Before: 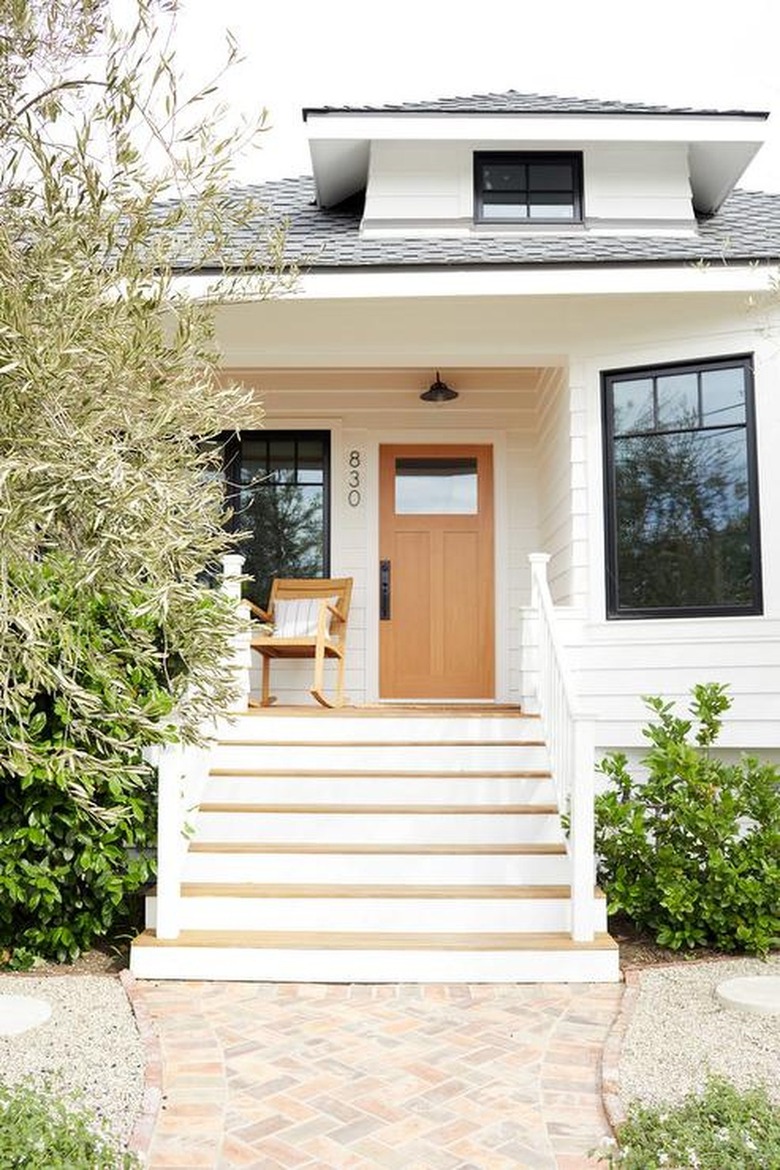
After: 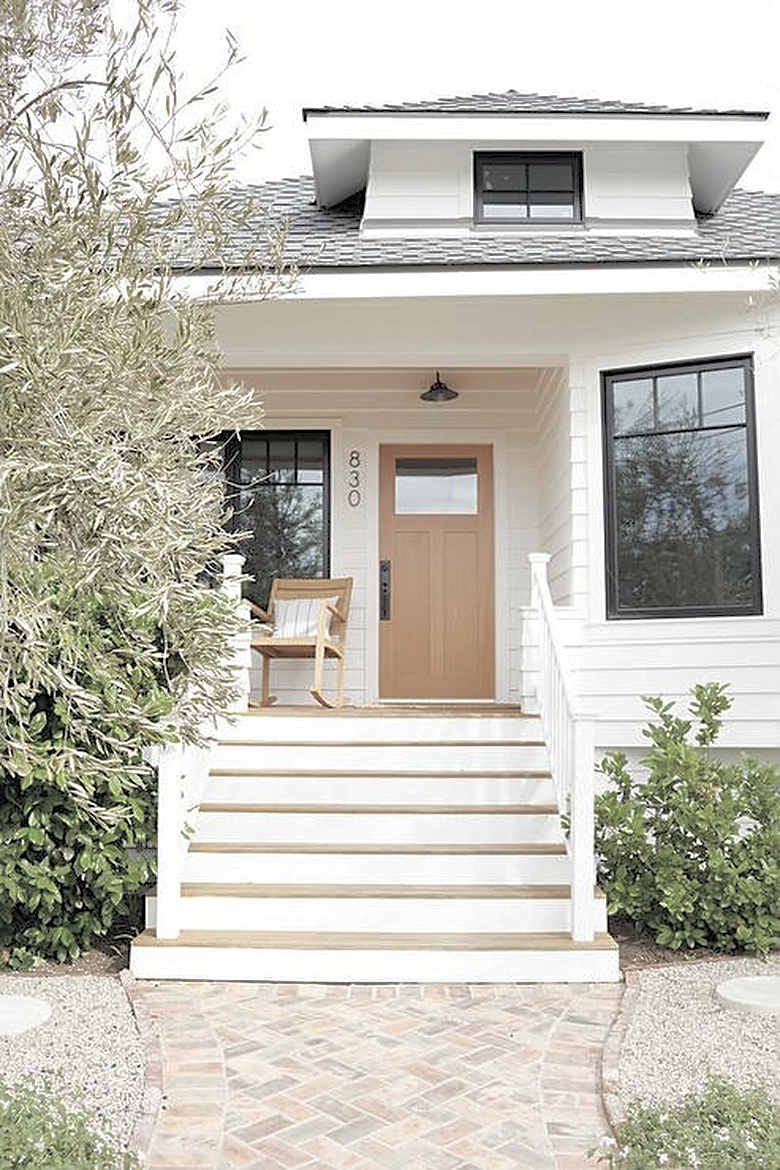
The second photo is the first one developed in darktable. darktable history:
contrast brightness saturation: brightness 0.18, saturation -0.5
sharpen: on, module defaults
shadows and highlights: on, module defaults
